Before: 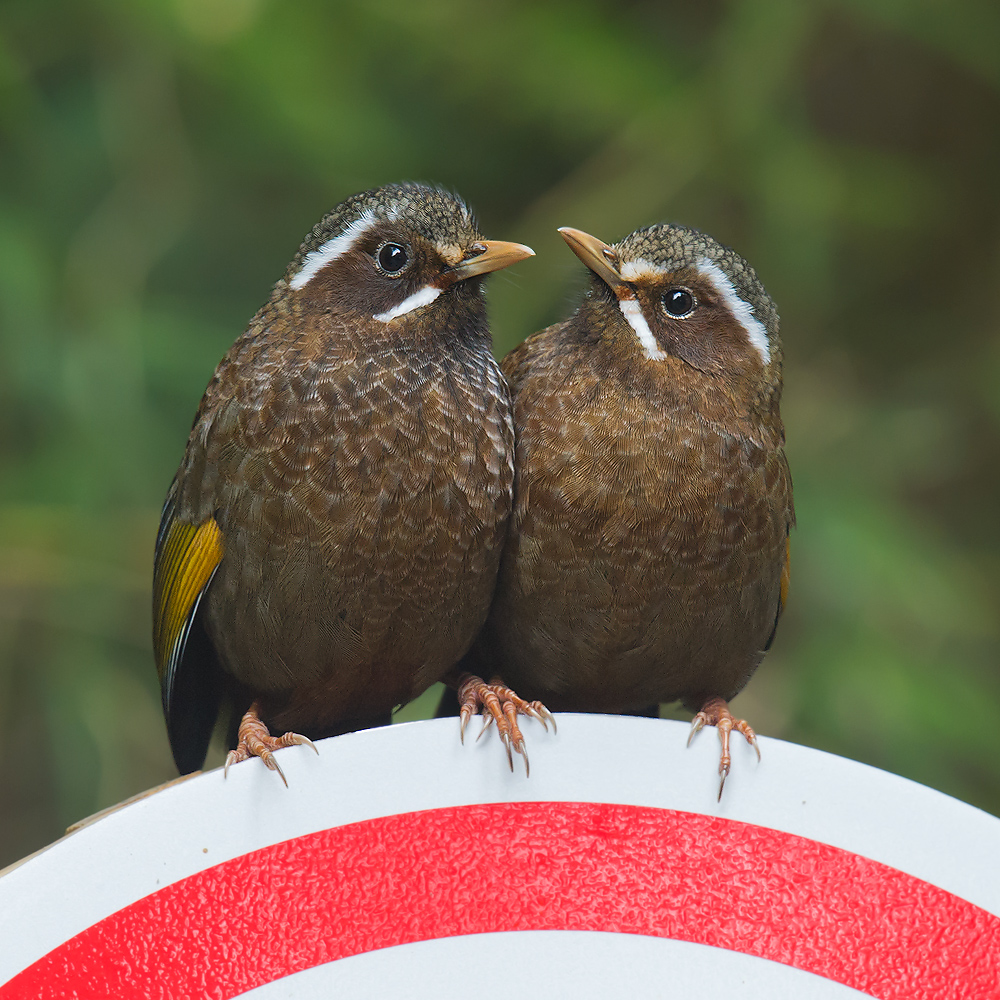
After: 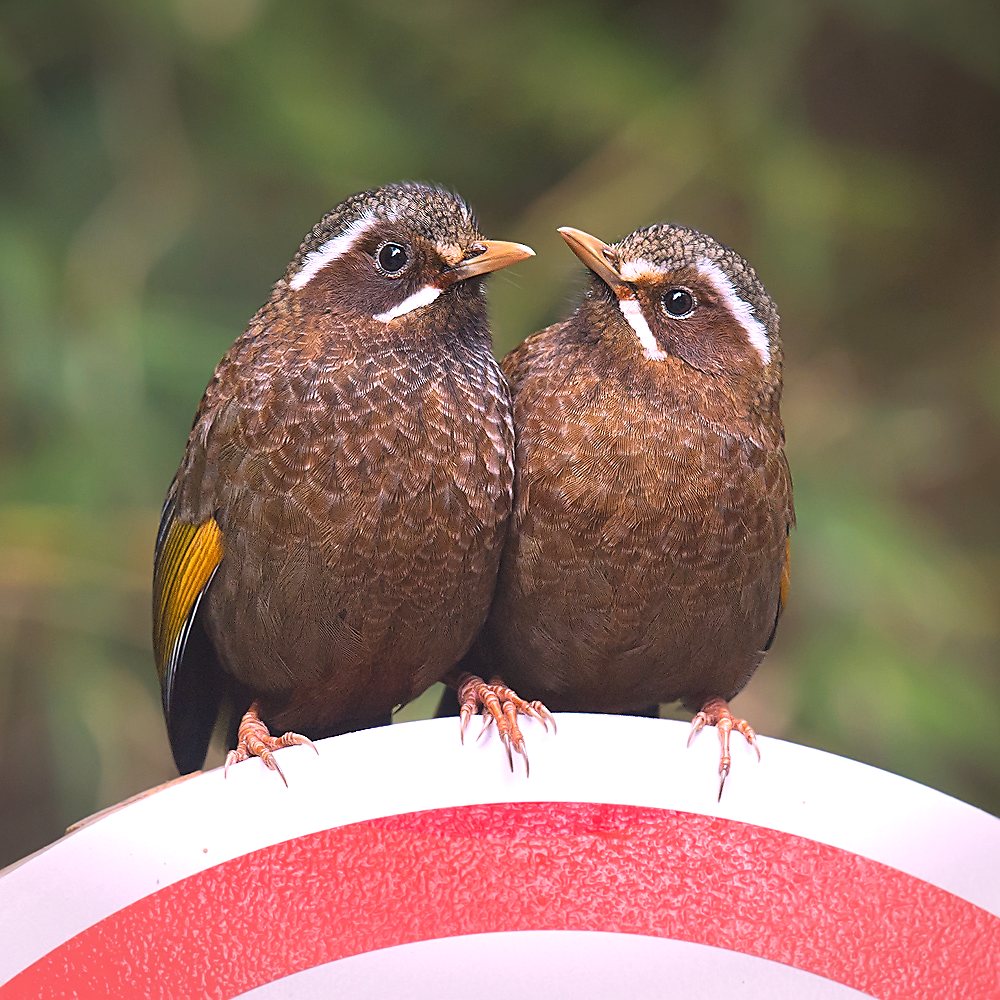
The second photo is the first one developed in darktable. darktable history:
sharpen: on, module defaults
white balance: red 1.188, blue 1.11
exposure: exposure 0.515 EV, compensate highlight preservation false
vignetting: fall-off start 100%, brightness -0.406, saturation -0.3, width/height ratio 1.324, dithering 8-bit output, unbound false
